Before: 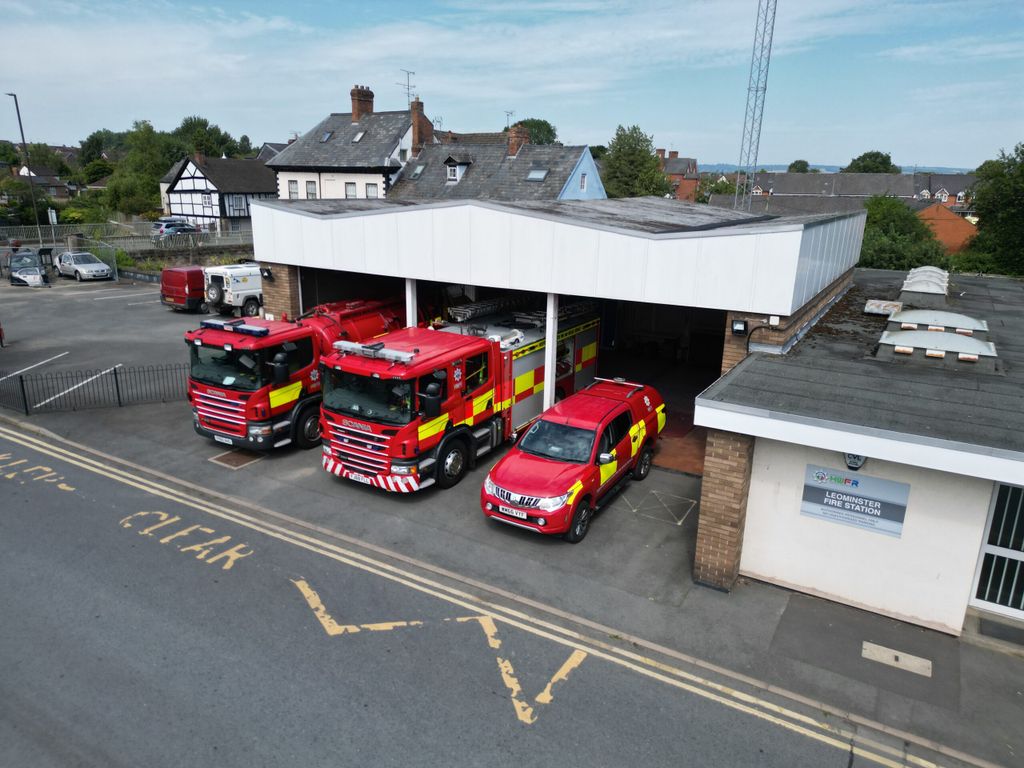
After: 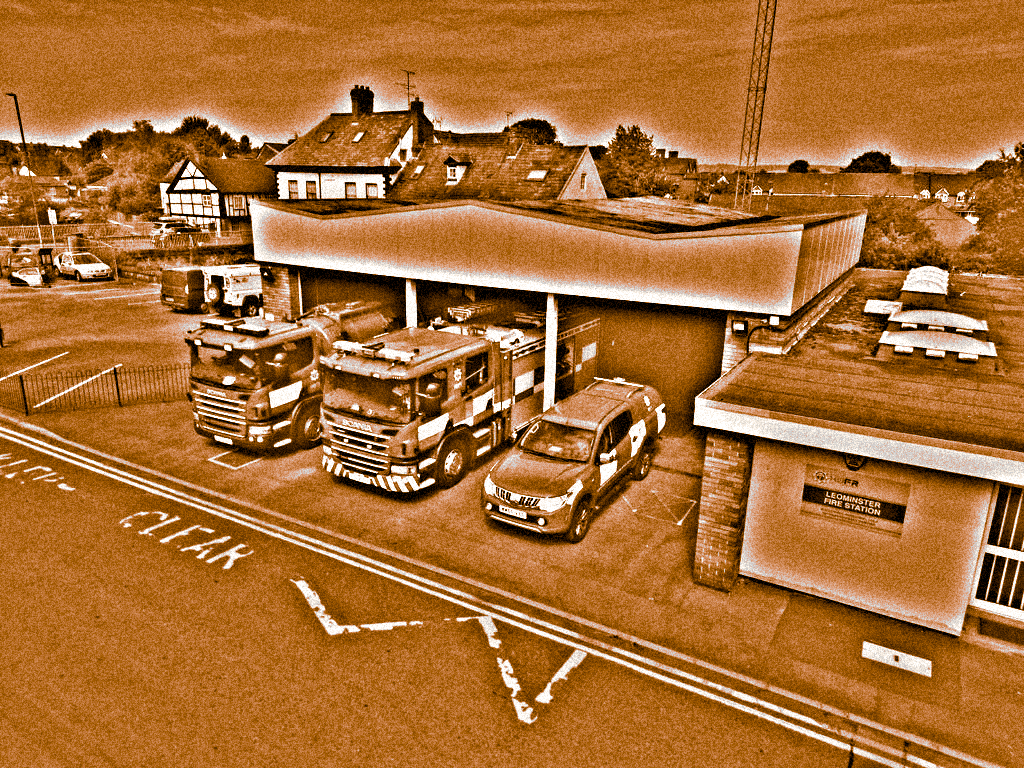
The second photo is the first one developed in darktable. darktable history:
highpass: on, module defaults | blend: blend mode overlay, opacity 50%; mask: uniform (no mask)
split-toning: shadows › hue 26°, shadows › saturation 0.92, highlights › hue 40°, highlights › saturation 0.92, balance -63, compress 0%
grain: coarseness 28.11 ISO, strength 49.8%, mid-tones bias 0%
soften: size 3%, brightness 0 EV, mix 20.48%
